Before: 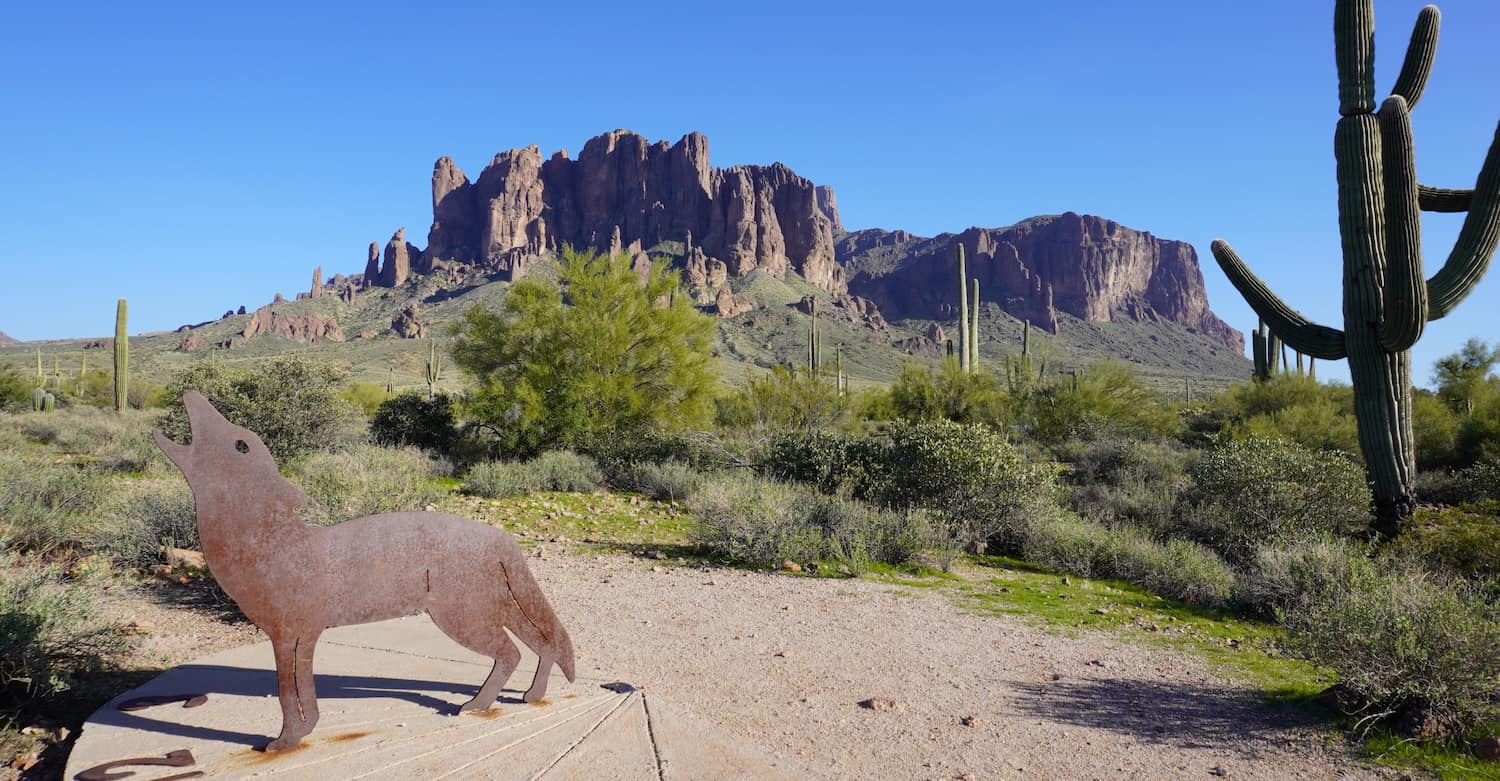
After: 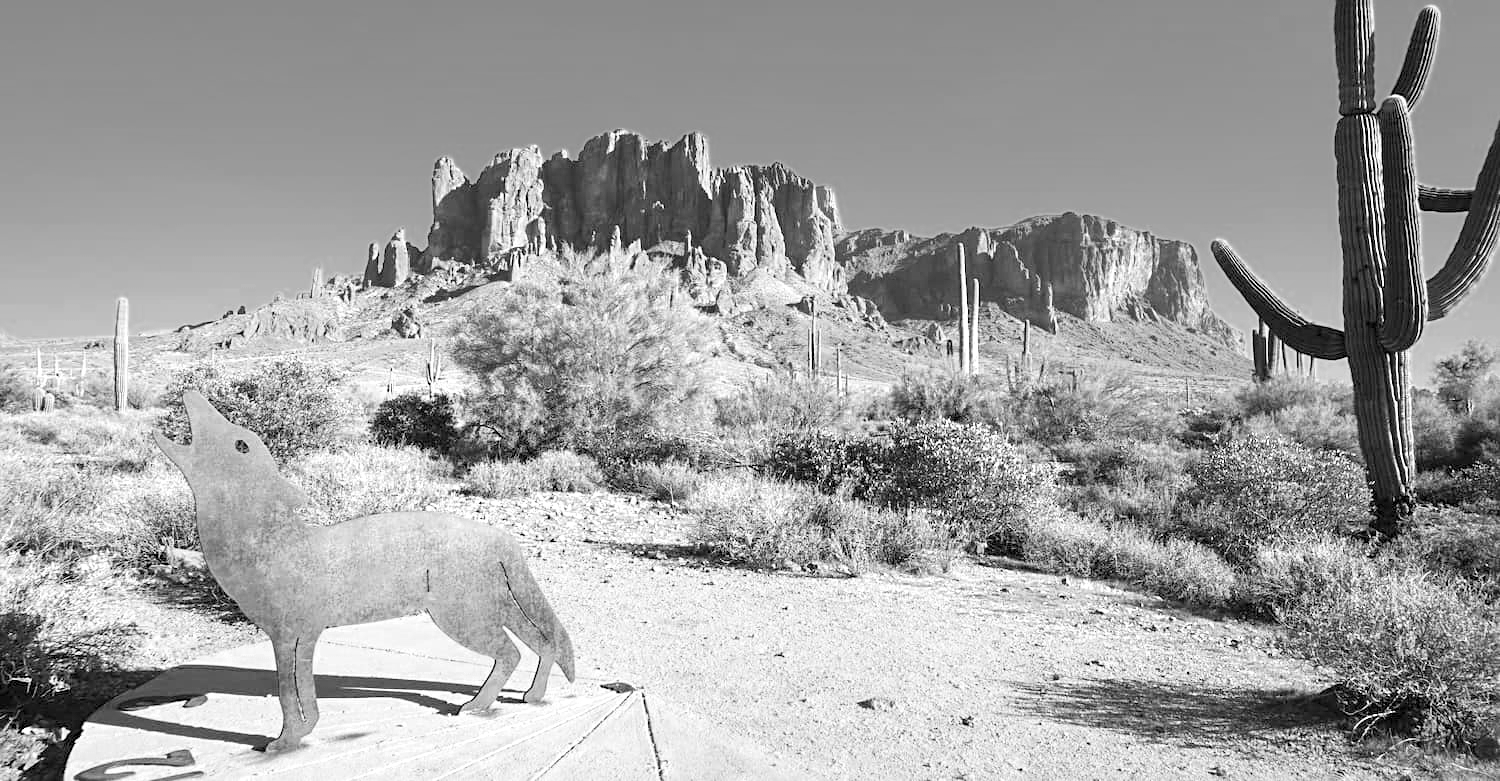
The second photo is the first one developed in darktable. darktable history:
contrast brightness saturation: contrast 0.14, brightness 0.21
local contrast: highlights 100%, shadows 100%, detail 120%, midtone range 0.2
exposure: exposure 0.781 EV, compensate highlight preservation false
sharpen: radius 2.529, amount 0.323
color zones: curves: ch0 [(0.002, 0.593) (0.143, 0.417) (0.285, 0.541) (0.455, 0.289) (0.608, 0.327) (0.727, 0.283) (0.869, 0.571) (1, 0.603)]; ch1 [(0, 0) (0.143, 0) (0.286, 0) (0.429, 0) (0.571, 0) (0.714, 0) (0.857, 0)]
